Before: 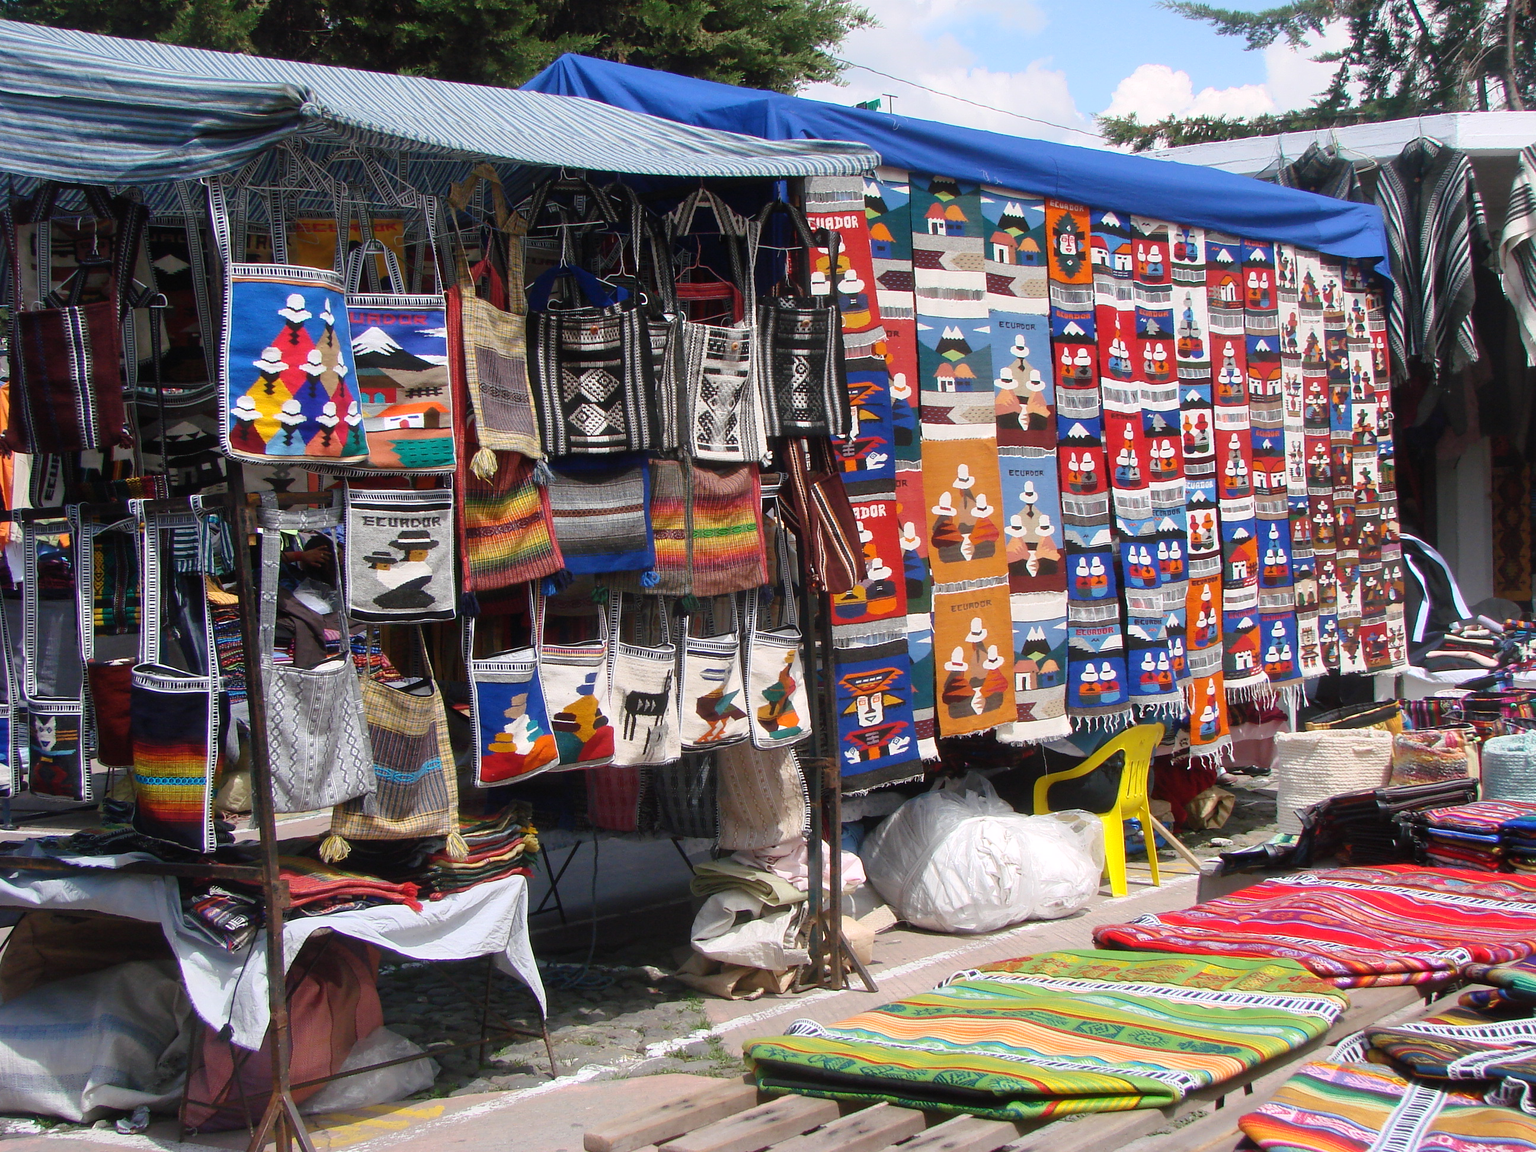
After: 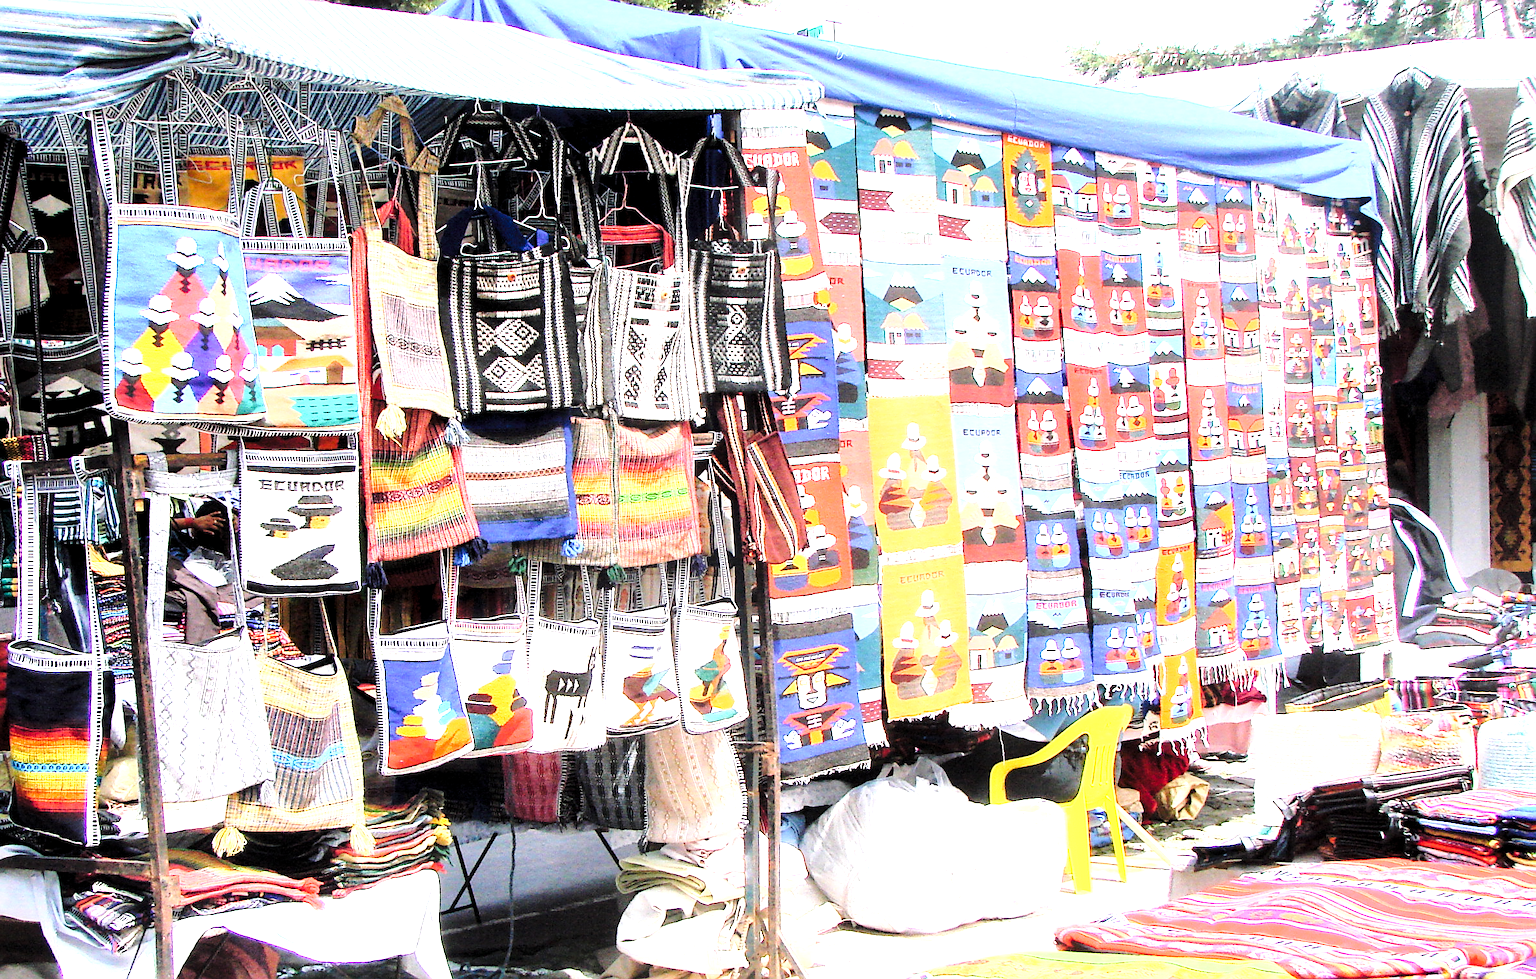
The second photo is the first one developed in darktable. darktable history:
levels: levels [0.062, 0.494, 0.925]
exposure: exposure 1.502 EV, compensate highlight preservation false
base curve: curves: ch0 [(0, 0) (0.028, 0.03) (0.121, 0.232) (0.46, 0.748) (0.859, 0.968) (1, 1)]
tone curve: curves: ch0 [(0, 0) (0.071, 0.047) (0.266, 0.26) (0.483, 0.554) (0.753, 0.811) (1, 0.983)]; ch1 [(0, 0) (0.346, 0.307) (0.408, 0.387) (0.463, 0.465) (0.482, 0.493) (0.502, 0.5) (0.517, 0.502) (0.55, 0.548) (0.597, 0.61) (0.651, 0.698) (1, 1)]; ch2 [(0, 0) (0.346, 0.34) (0.434, 0.46) (0.485, 0.494) (0.5, 0.494) (0.517, 0.506) (0.526, 0.545) (0.583, 0.61) (0.625, 0.659) (1, 1)], preserve colors none
crop: left 8.109%, top 6.61%, bottom 15.301%
local contrast: mode bilateral grid, contrast 19, coarseness 50, detail 129%, midtone range 0.2
sharpen: on, module defaults
